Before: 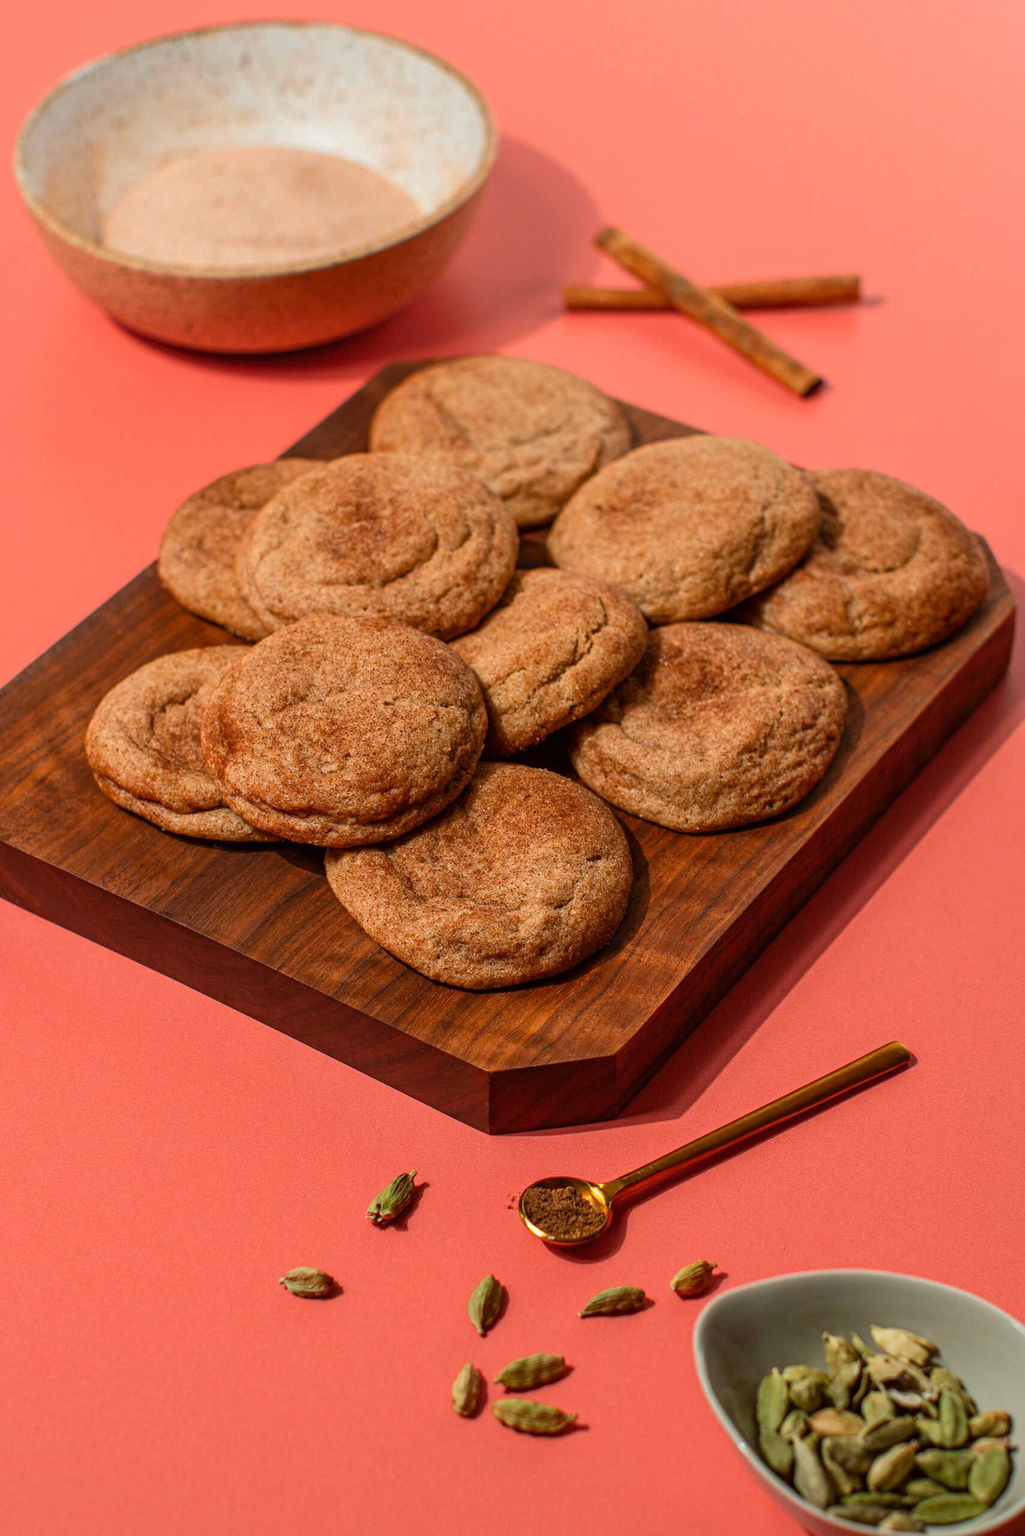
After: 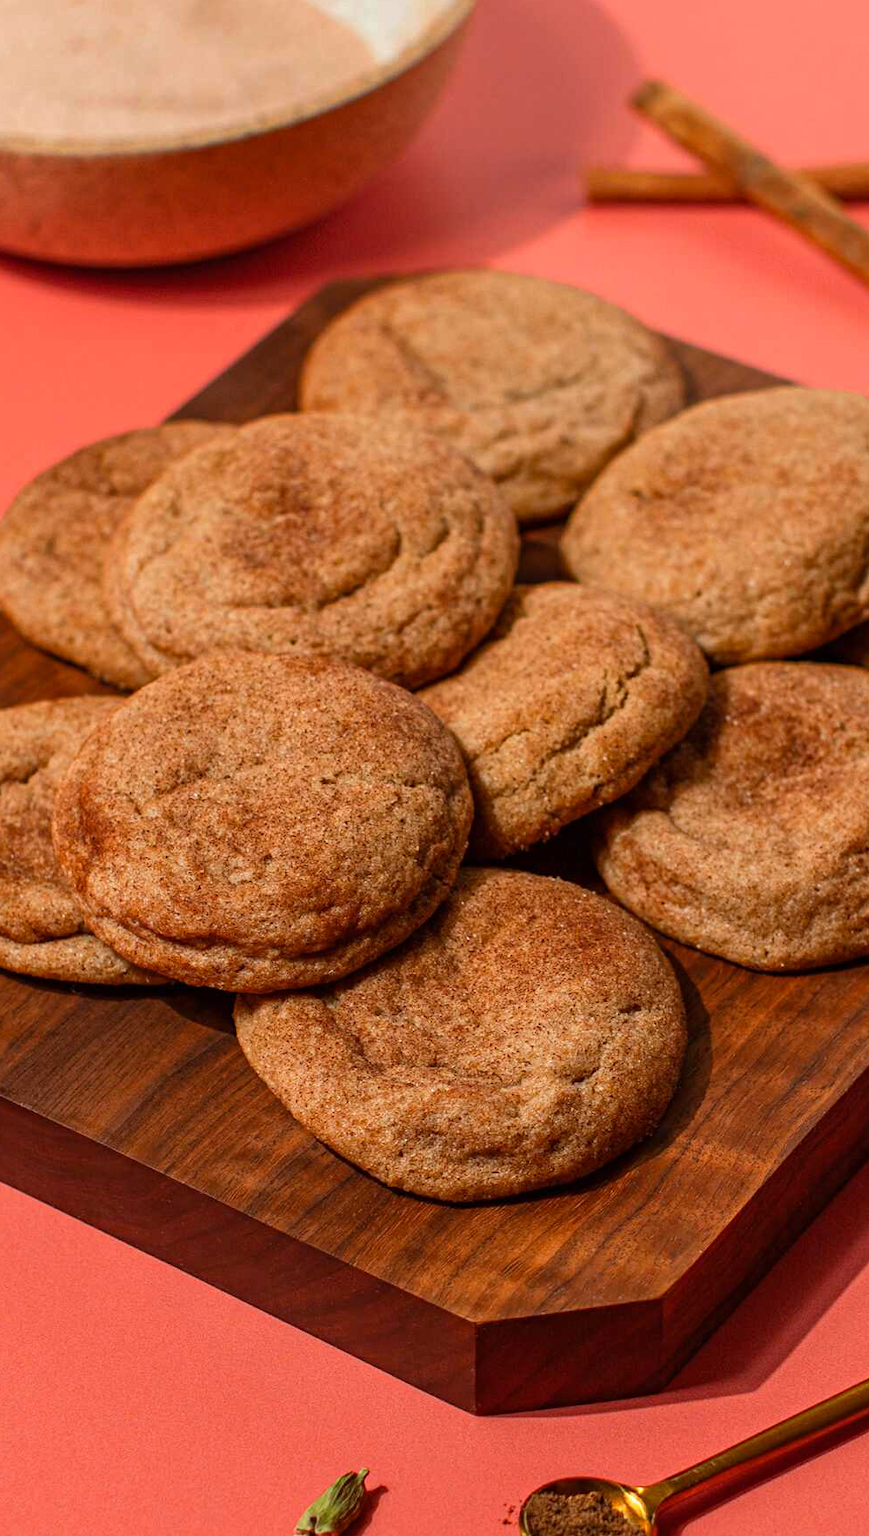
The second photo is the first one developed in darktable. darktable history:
haze removal: strength 0.12, distance 0.257, compatibility mode true, adaptive false
crop: left 16.205%, top 11.235%, right 26.056%, bottom 20.757%
